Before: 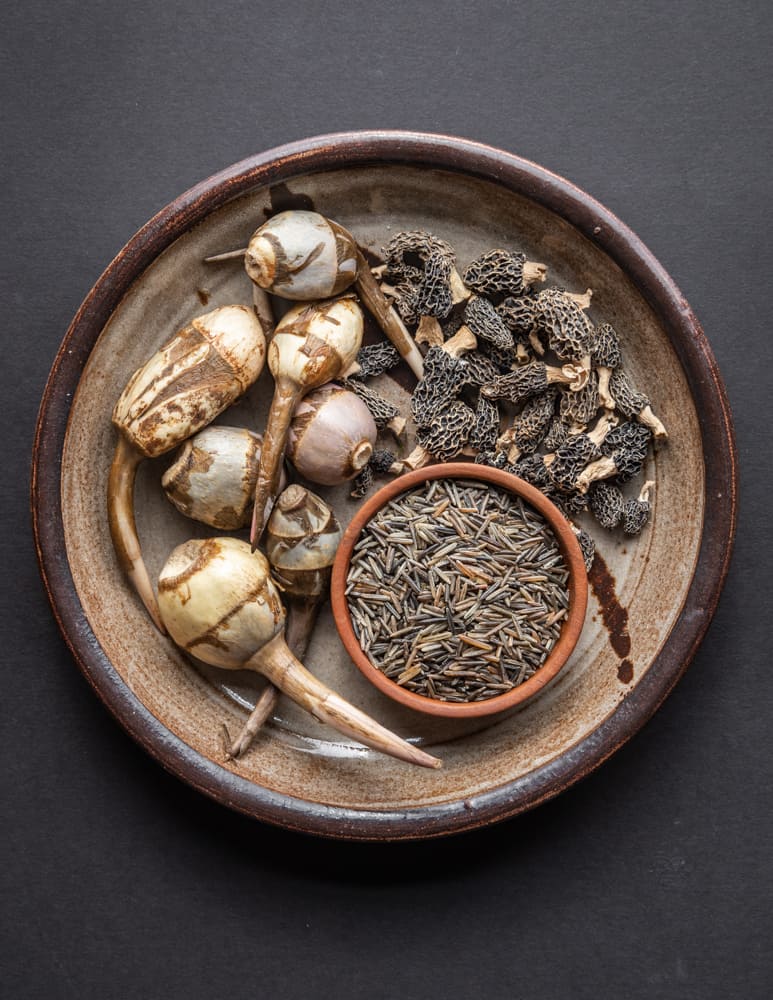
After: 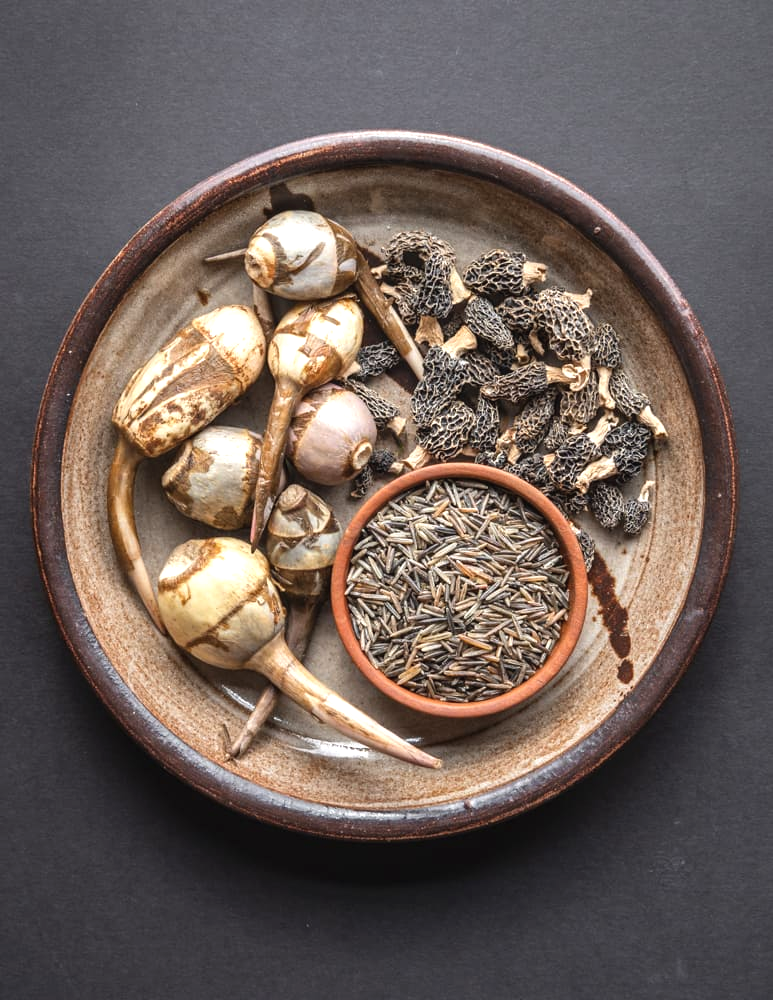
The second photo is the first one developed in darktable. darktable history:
exposure: black level correction -0.002, exposure 0.537 EV, compensate highlight preservation false
